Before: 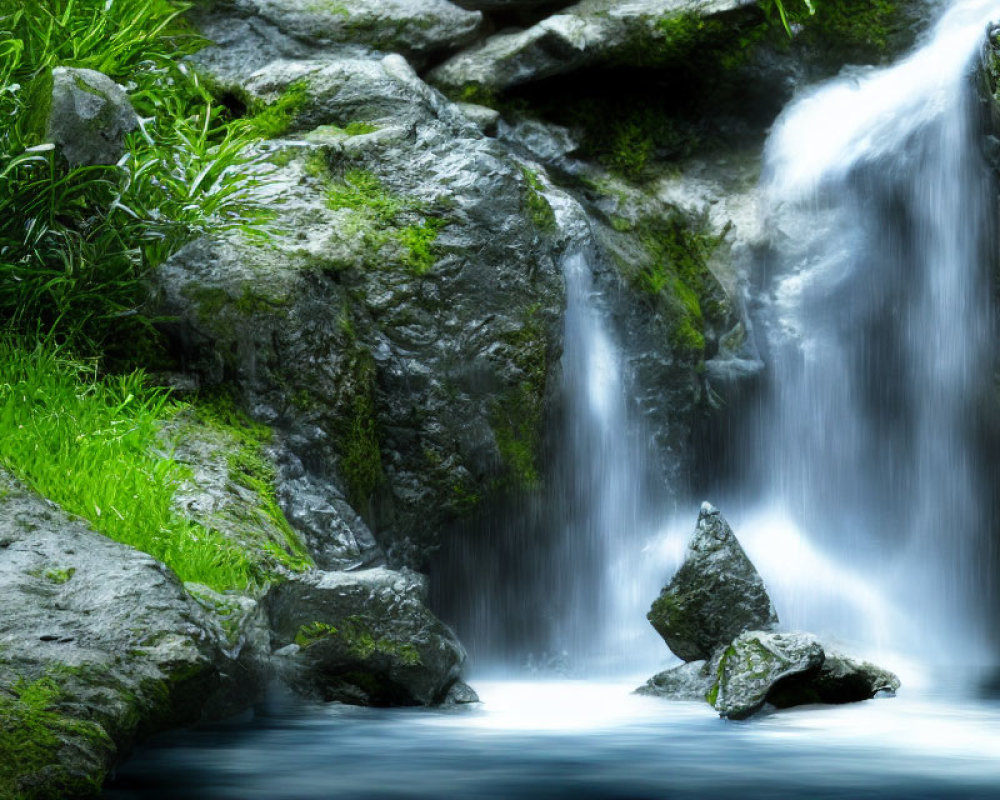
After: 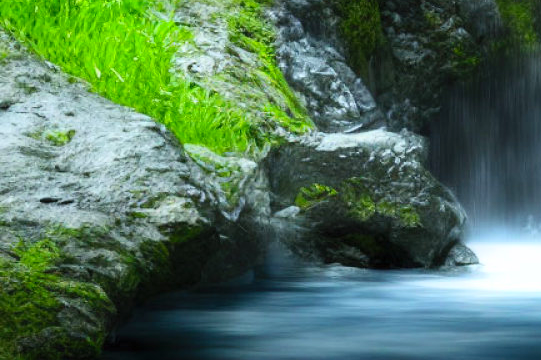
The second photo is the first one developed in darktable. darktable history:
contrast brightness saturation: contrast 0.202, brightness 0.165, saturation 0.222
crop and rotate: top 54.786%, right 45.858%, bottom 0.184%
